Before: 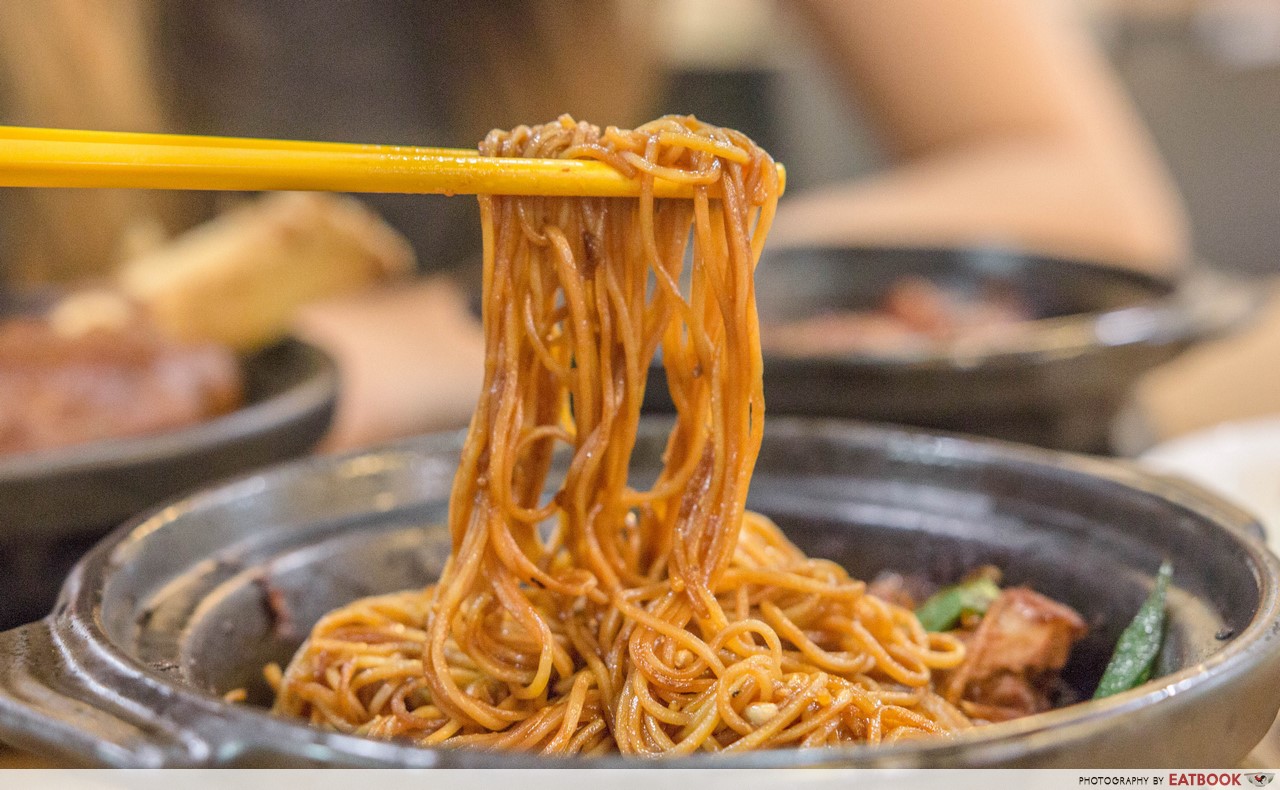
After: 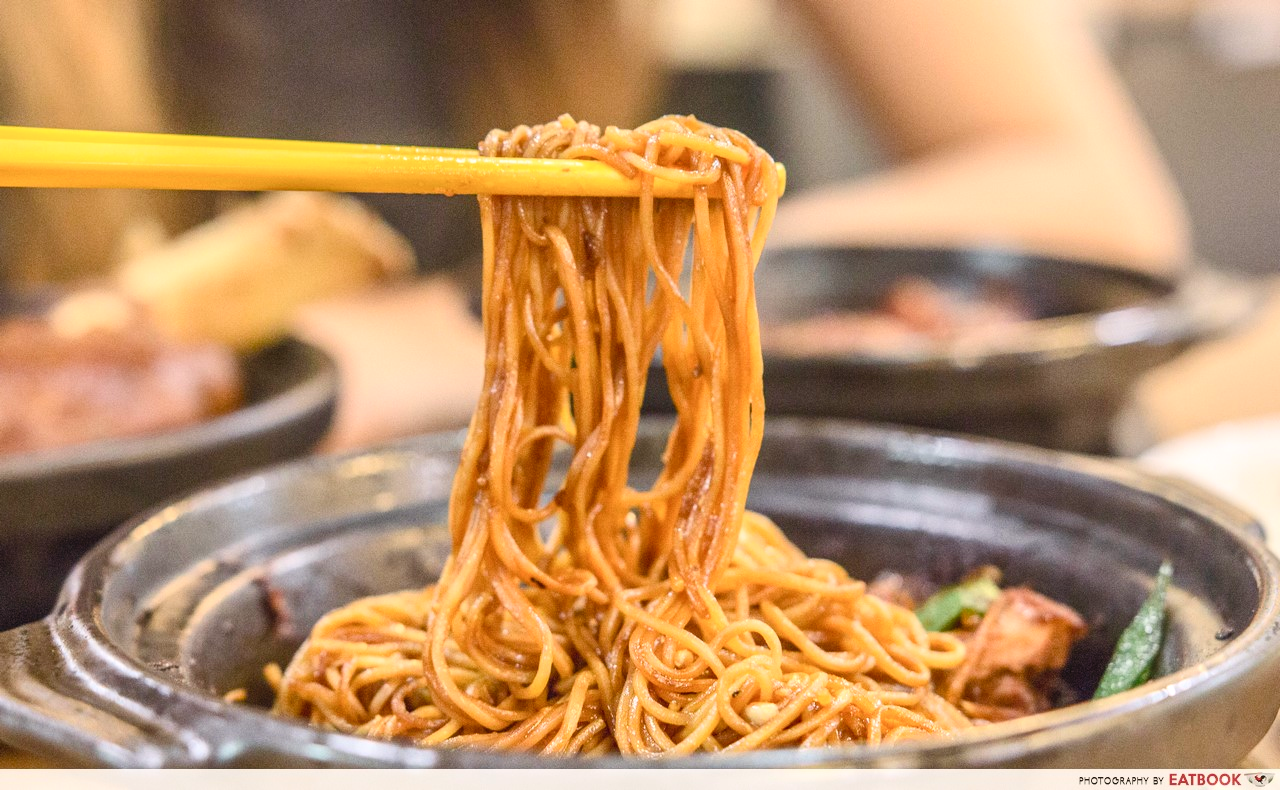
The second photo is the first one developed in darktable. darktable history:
contrast brightness saturation: contrast 0.2, brightness 0.15, saturation 0.14
color balance rgb: shadows lift › chroma 1%, shadows lift › hue 28.8°, power › hue 60°, highlights gain › chroma 1%, highlights gain › hue 60°, global offset › luminance 0.25%, perceptual saturation grading › highlights -20%, perceptual saturation grading › shadows 20%, perceptual brilliance grading › highlights 5%, perceptual brilliance grading › shadows -10%, global vibrance 19.67%
